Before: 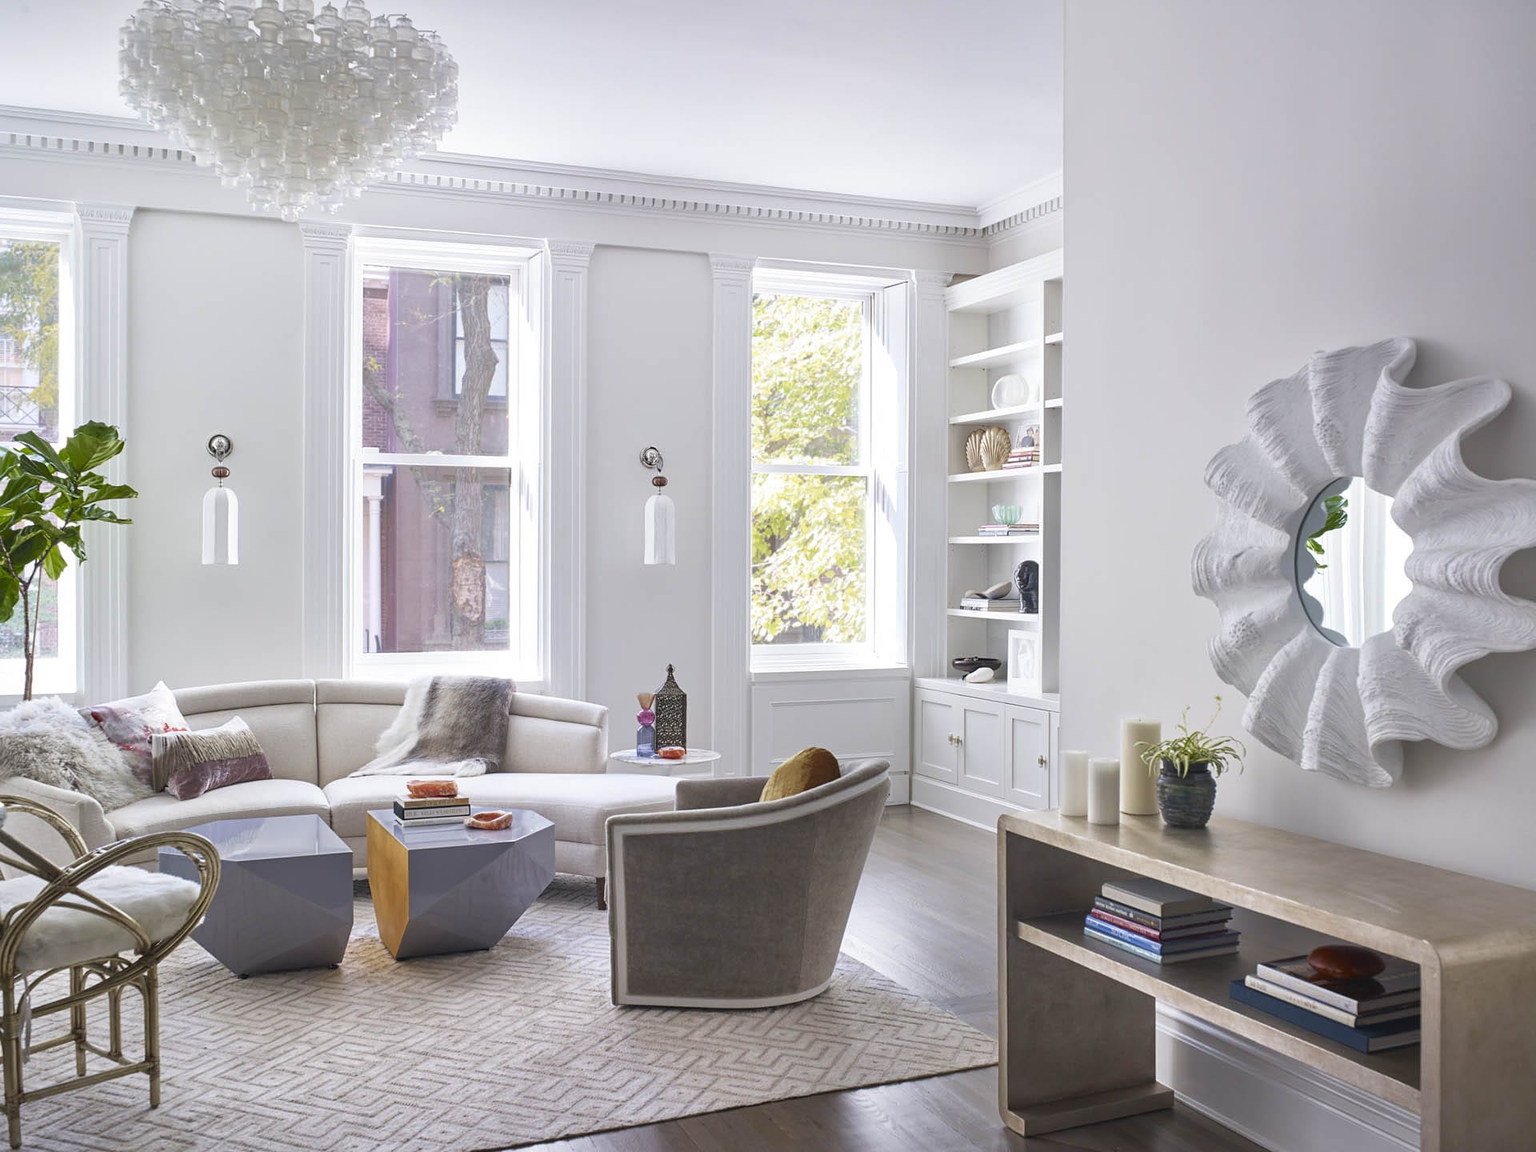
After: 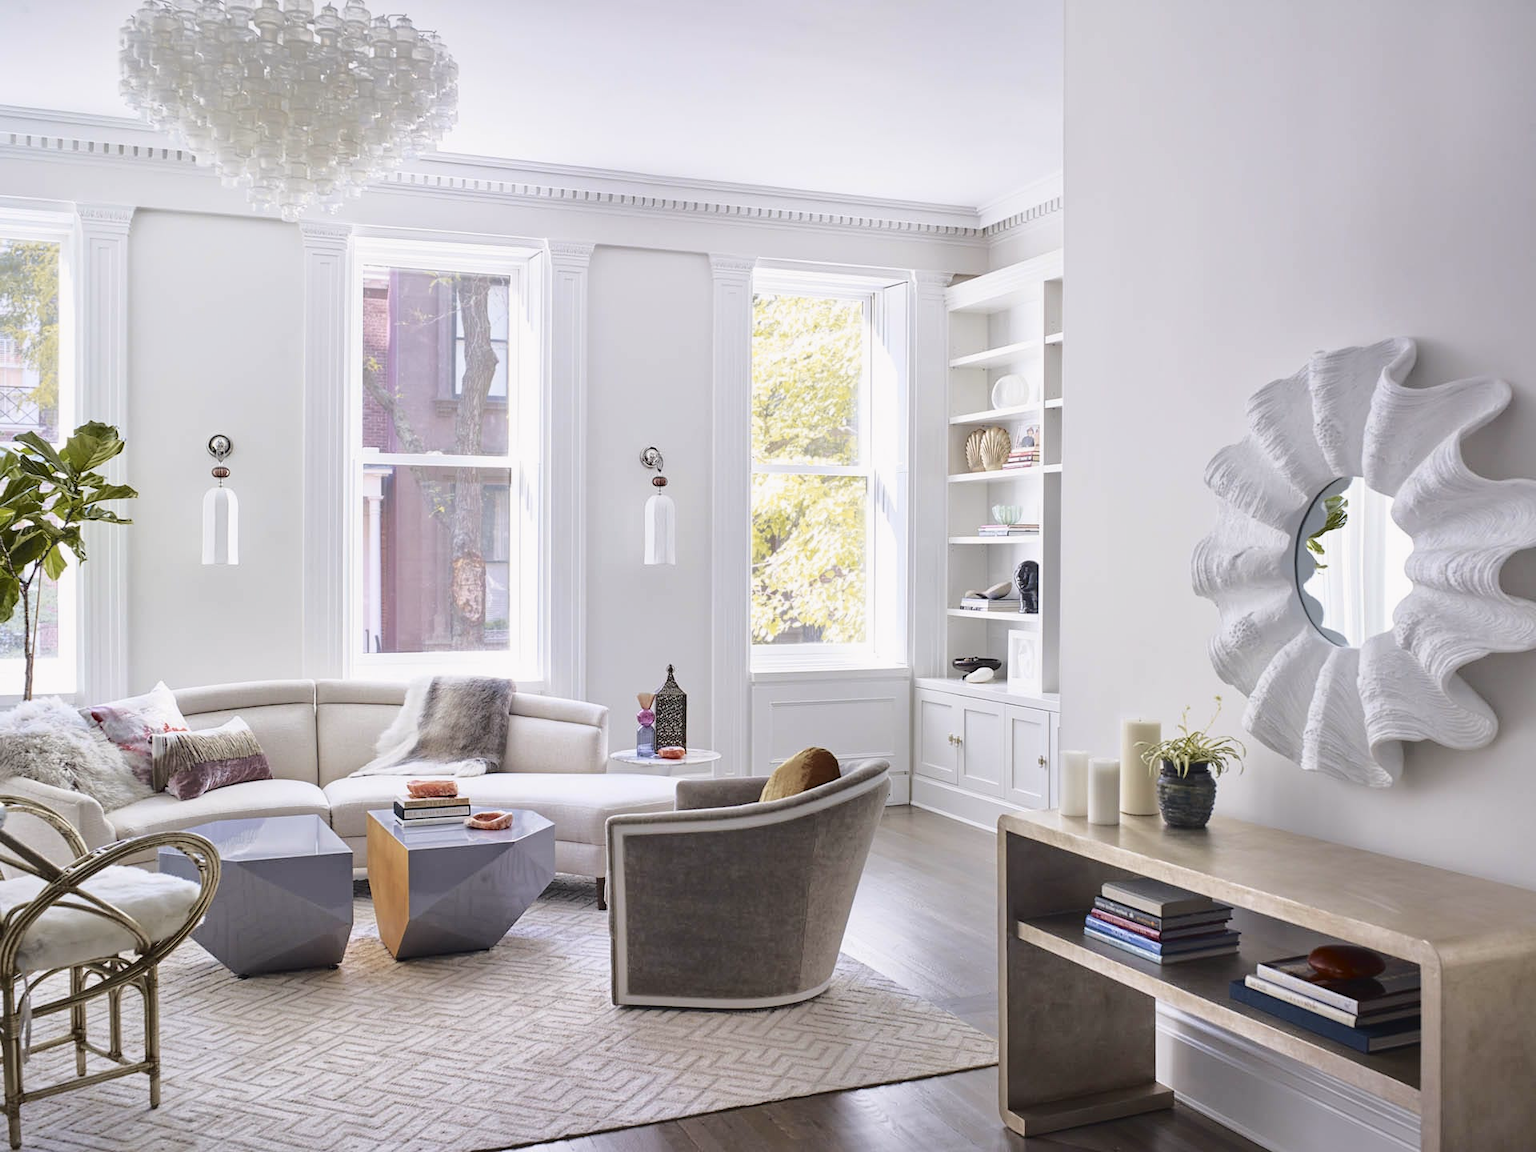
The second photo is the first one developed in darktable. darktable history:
tone curve: curves: ch0 [(0.003, 0.015) (0.104, 0.07) (0.239, 0.201) (0.327, 0.317) (0.401, 0.443) (0.495, 0.55) (0.65, 0.68) (0.832, 0.858) (1, 0.977)]; ch1 [(0, 0) (0.161, 0.092) (0.35, 0.33) (0.379, 0.401) (0.447, 0.476) (0.495, 0.499) (0.515, 0.518) (0.55, 0.557) (0.621, 0.615) (0.718, 0.734) (1, 1)]; ch2 [(0, 0) (0.359, 0.372) (0.437, 0.437) (0.502, 0.501) (0.534, 0.537) (0.599, 0.586) (1, 1)], color space Lab, independent channels, preserve colors none
